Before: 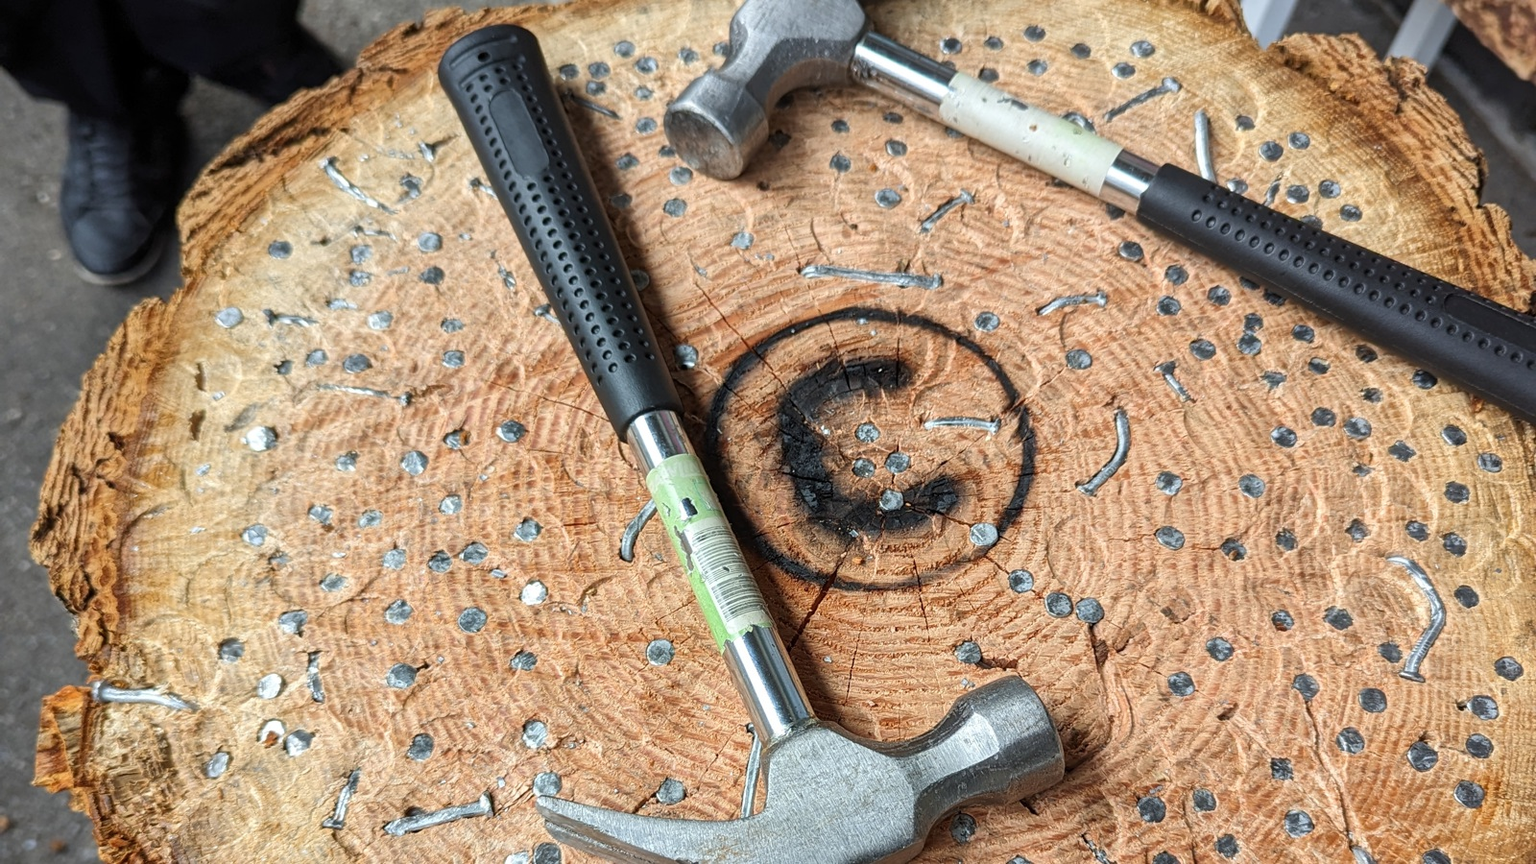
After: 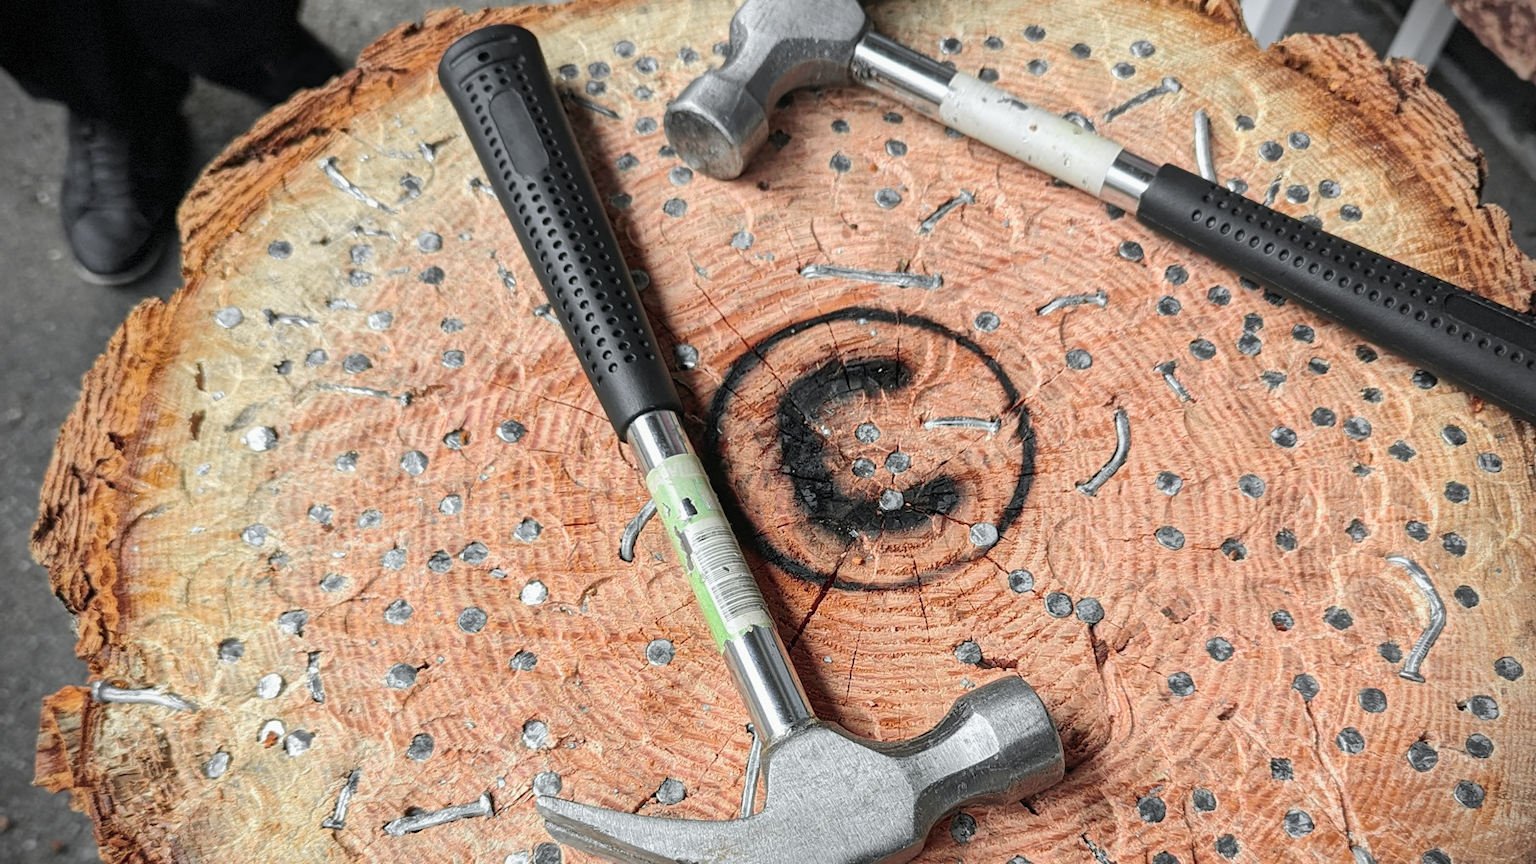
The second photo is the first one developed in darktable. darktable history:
tone curve: curves: ch0 [(0, 0.012) (0.036, 0.035) (0.274, 0.288) (0.504, 0.536) (0.844, 0.84) (1, 0.983)]; ch1 [(0, 0) (0.389, 0.403) (0.462, 0.486) (0.499, 0.498) (0.511, 0.502) (0.536, 0.547) (0.567, 0.588) (0.626, 0.645) (0.749, 0.781) (1, 1)]; ch2 [(0, 0) (0.457, 0.486) (0.5, 0.5) (0.56, 0.551) (0.615, 0.607) (0.704, 0.732) (1, 1)], color space Lab, independent channels, preserve colors none
vignetting: dithering 8-bit output, unbound false
